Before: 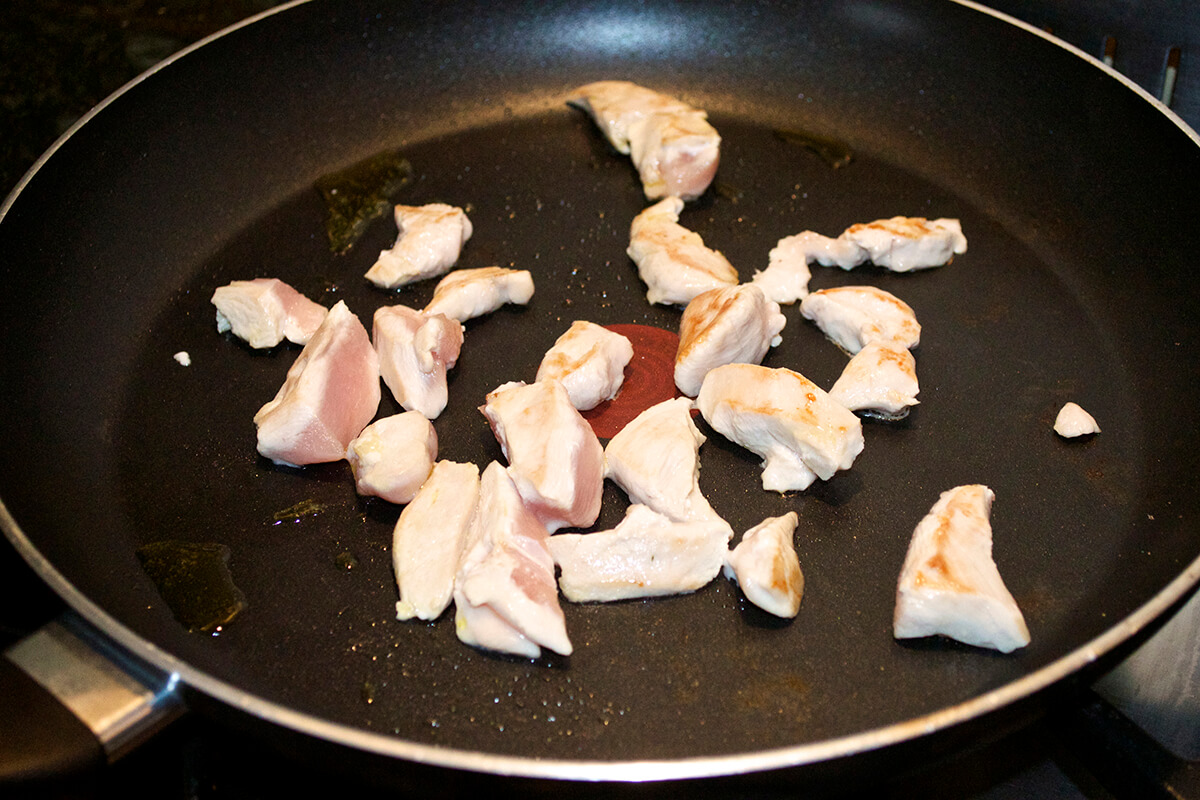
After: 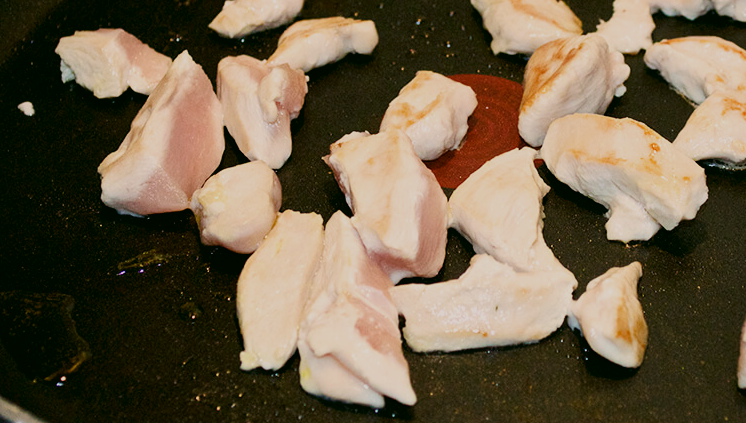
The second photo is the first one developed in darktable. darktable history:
color correction: highlights a* 4.14, highlights b* 4.96, shadows a* -7.26, shadows b* 4.8
tone curve: curves: ch0 [(0, 0) (0.003, 0.006) (0.011, 0.01) (0.025, 0.017) (0.044, 0.029) (0.069, 0.043) (0.1, 0.064) (0.136, 0.091) (0.177, 0.128) (0.224, 0.162) (0.277, 0.206) (0.335, 0.258) (0.399, 0.324) (0.468, 0.404) (0.543, 0.499) (0.623, 0.595) (0.709, 0.693) (0.801, 0.786) (0.898, 0.883) (1, 1)], color space Lab, independent channels, preserve colors none
filmic rgb: black relative exposure -8.03 EV, white relative exposure 4.01 EV, hardness 4.14, contrast 0.926
crop: left 13.02%, top 31.359%, right 24.772%, bottom 15.743%
